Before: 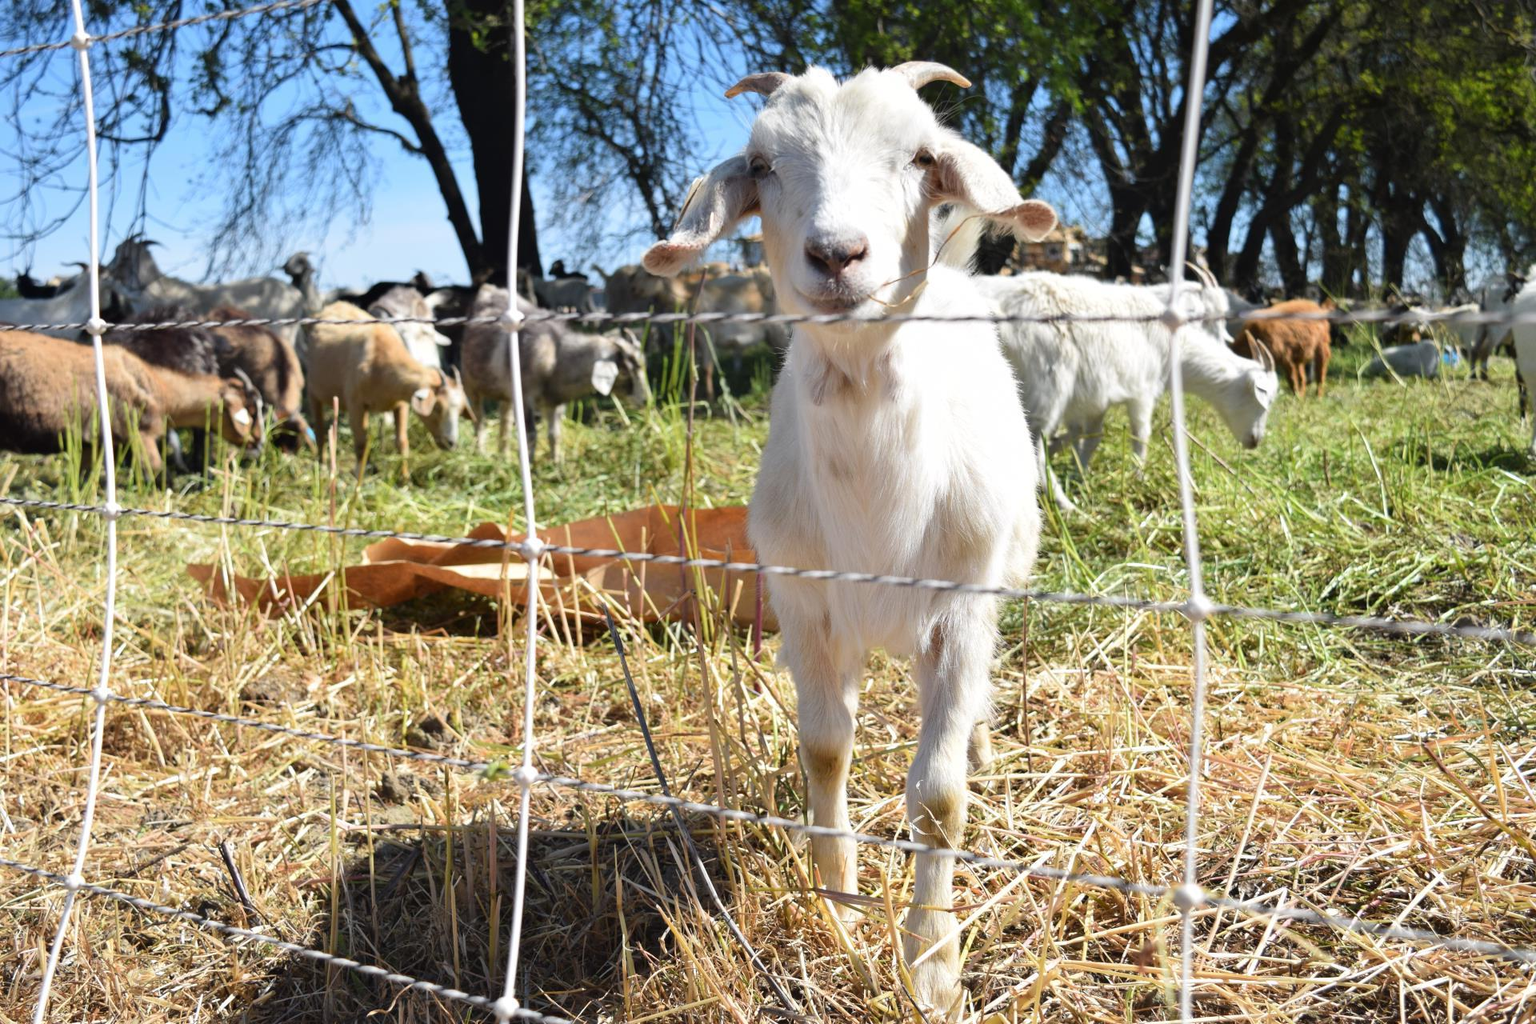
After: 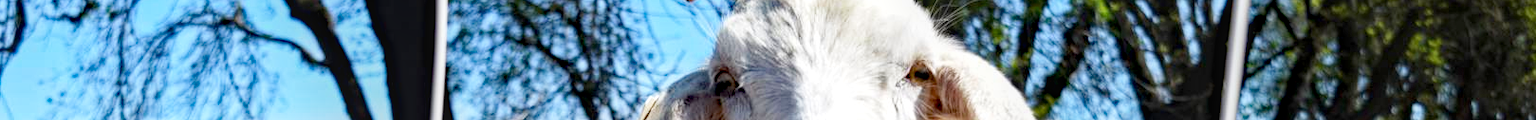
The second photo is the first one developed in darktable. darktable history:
color balance: on, module defaults
haze removal: strength 0.53, distance 0.925, compatibility mode true, adaptive false
base curve: curves: ch0 [(0, 0) (0.204, 0.334) (0.55, 0.733) (1, 1)], preserve colors none
local contrast: on, module defaults
crop and rotate: left 9.644%, top 9.491%, right 6.021%, bottom 80.509%
